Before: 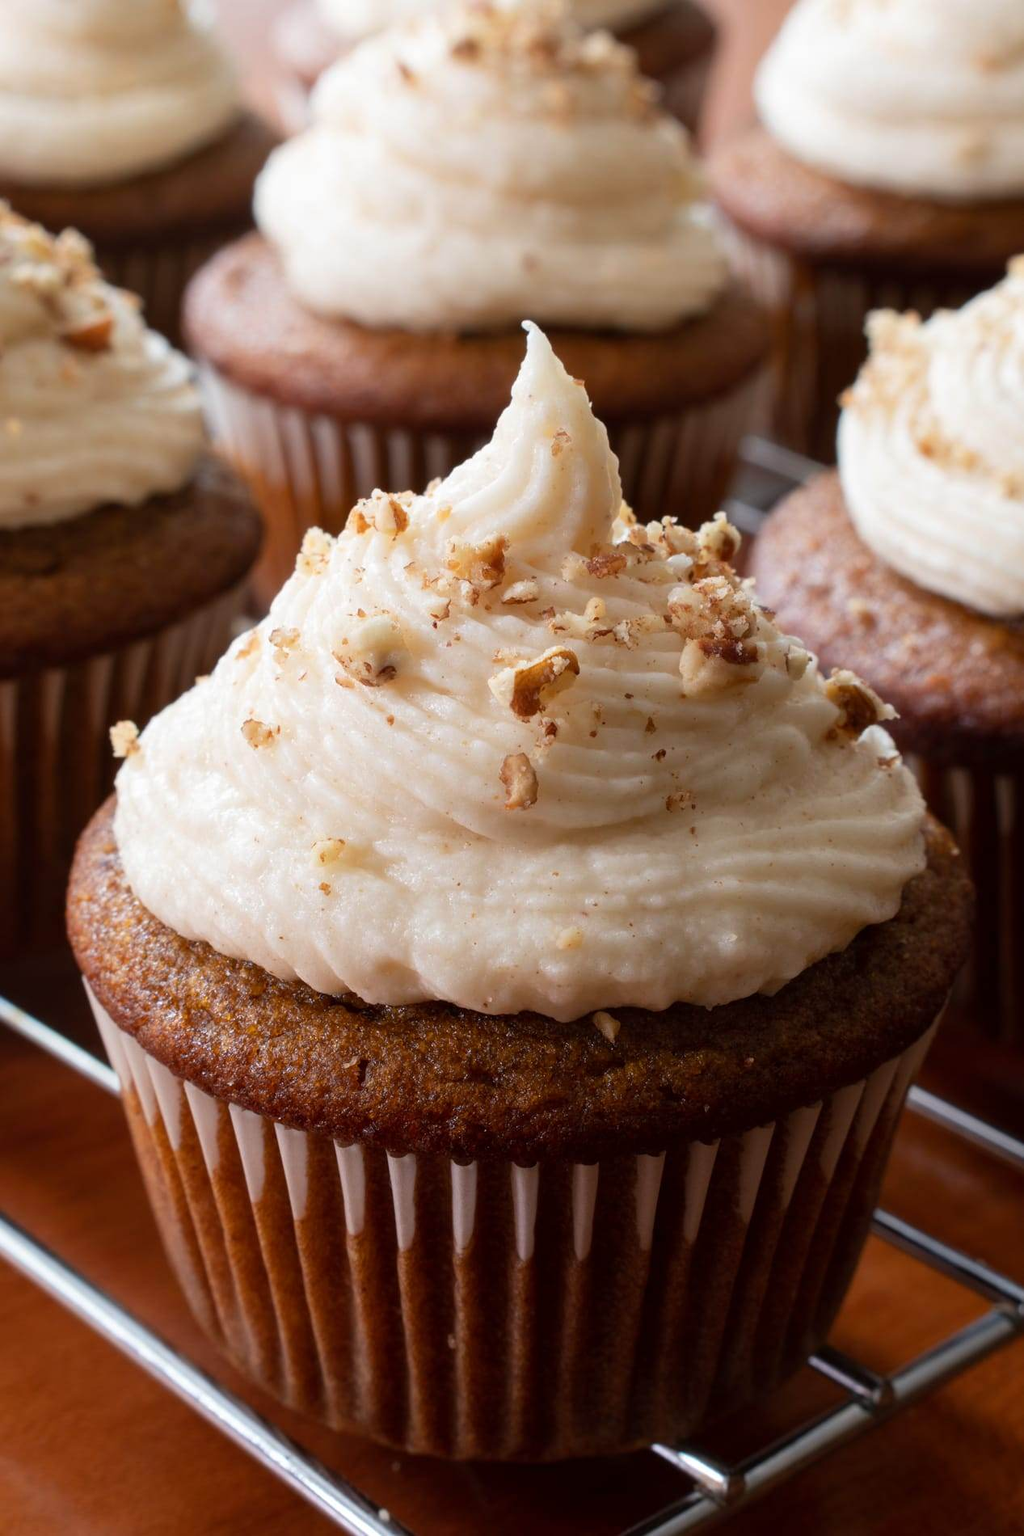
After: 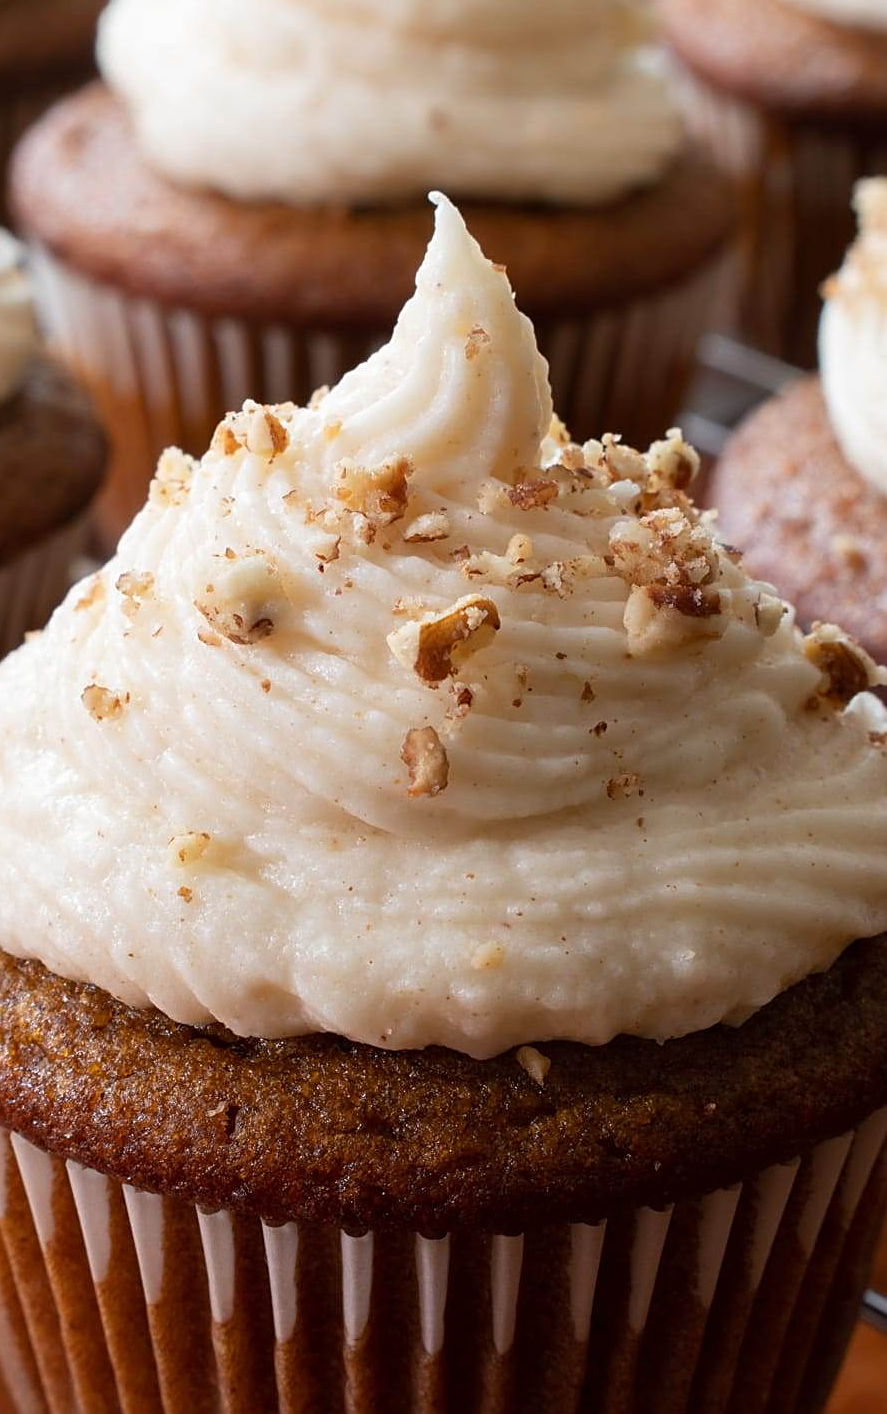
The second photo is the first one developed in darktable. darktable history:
crop and rotate: left 17.139%, top 10.795%, right 12.848%, bottom 14.737%
sharpen: amount 0.491
